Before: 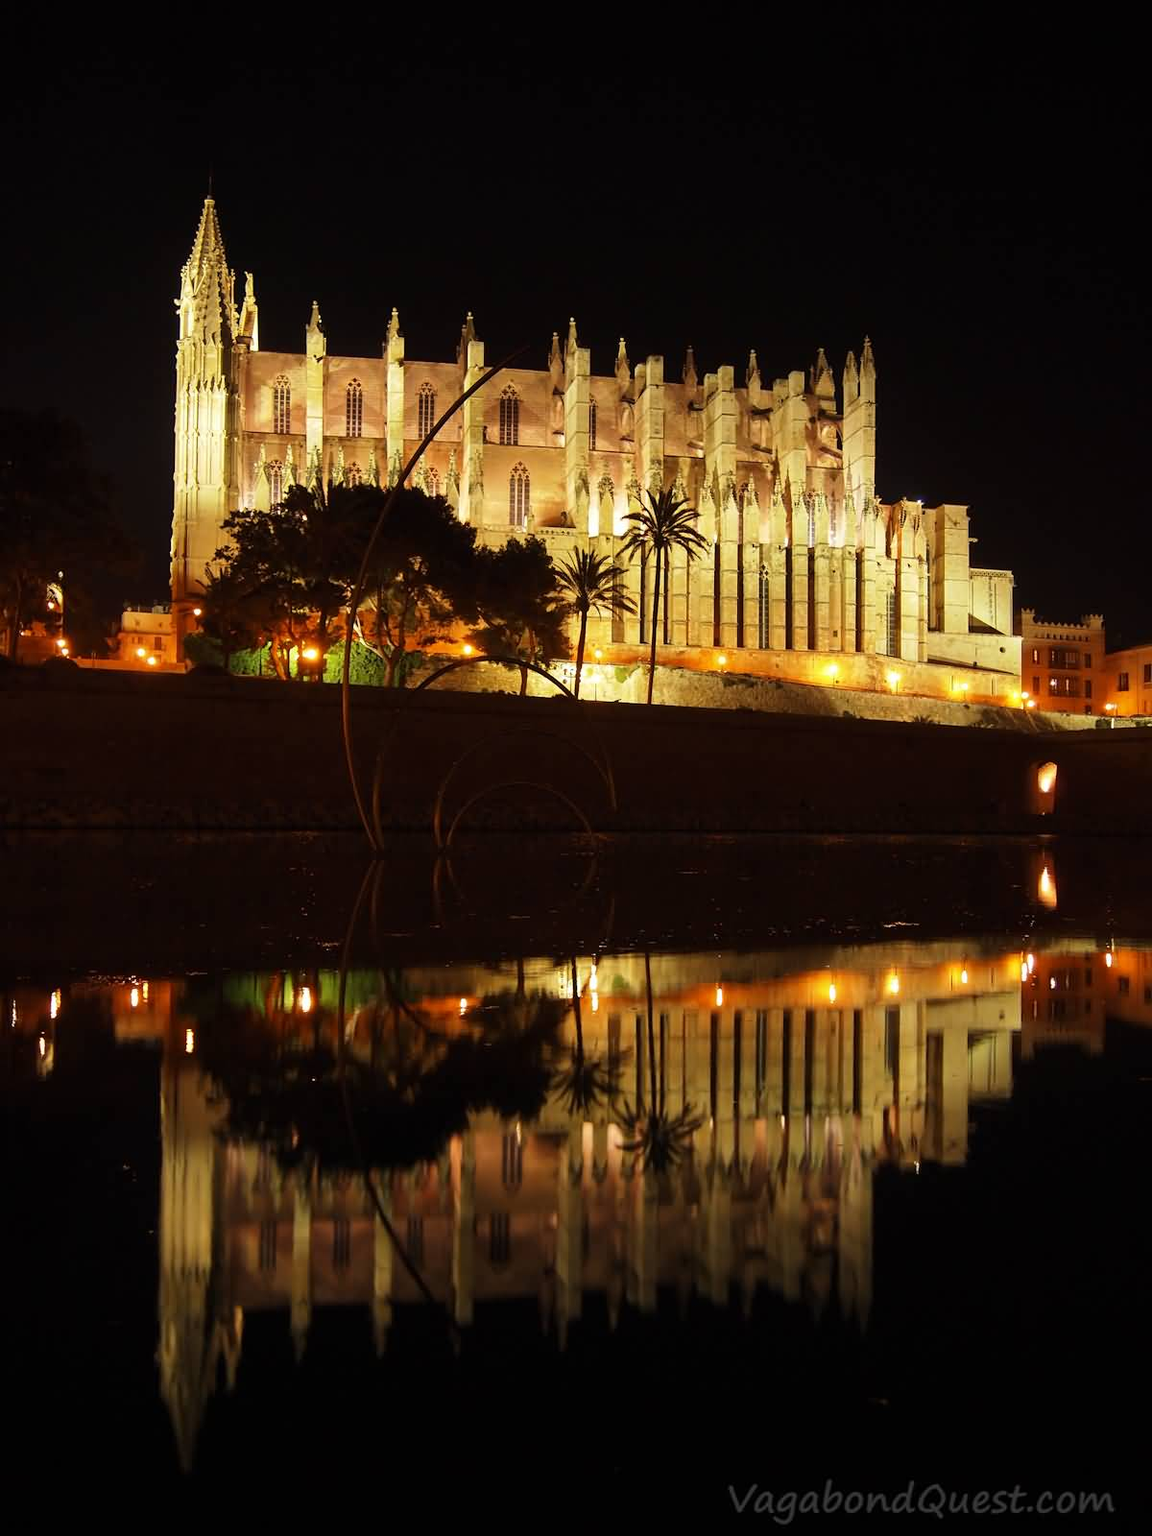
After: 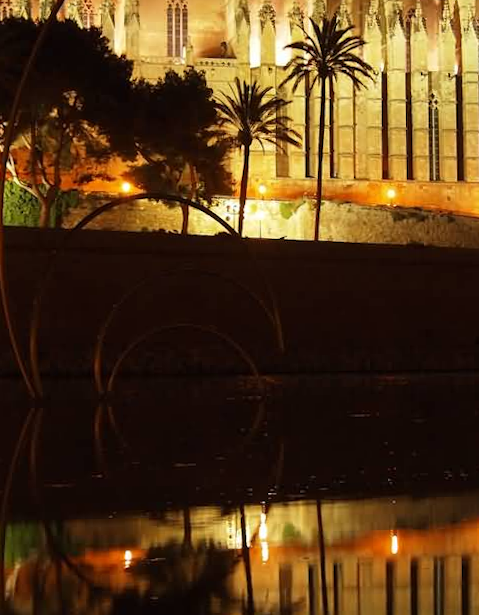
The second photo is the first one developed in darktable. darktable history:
rotate and perspective: rotation -1°, crop left 0.011, crop right 0.989, crop top 0.025, crop bottom 0.975
crop: left 30%, top 30%, right 30%, bottom 30%
